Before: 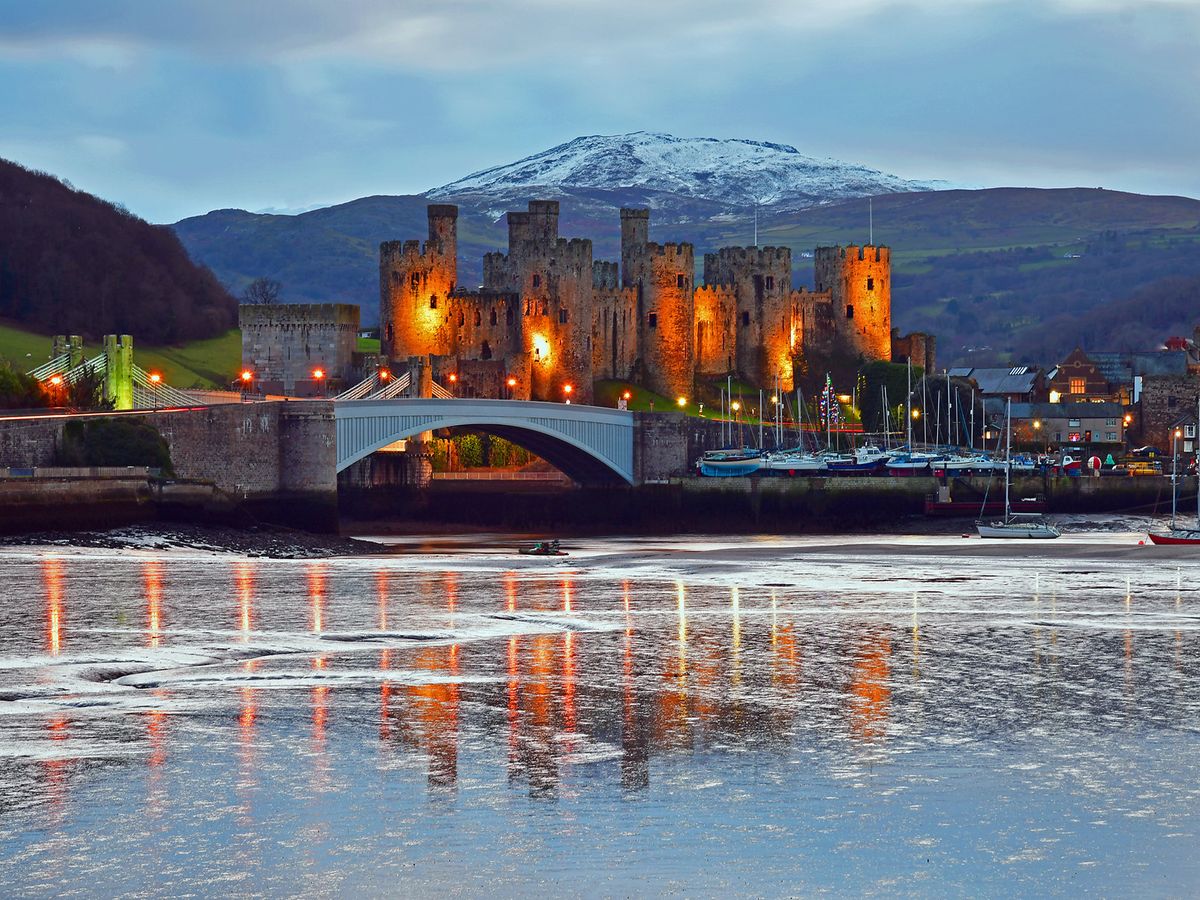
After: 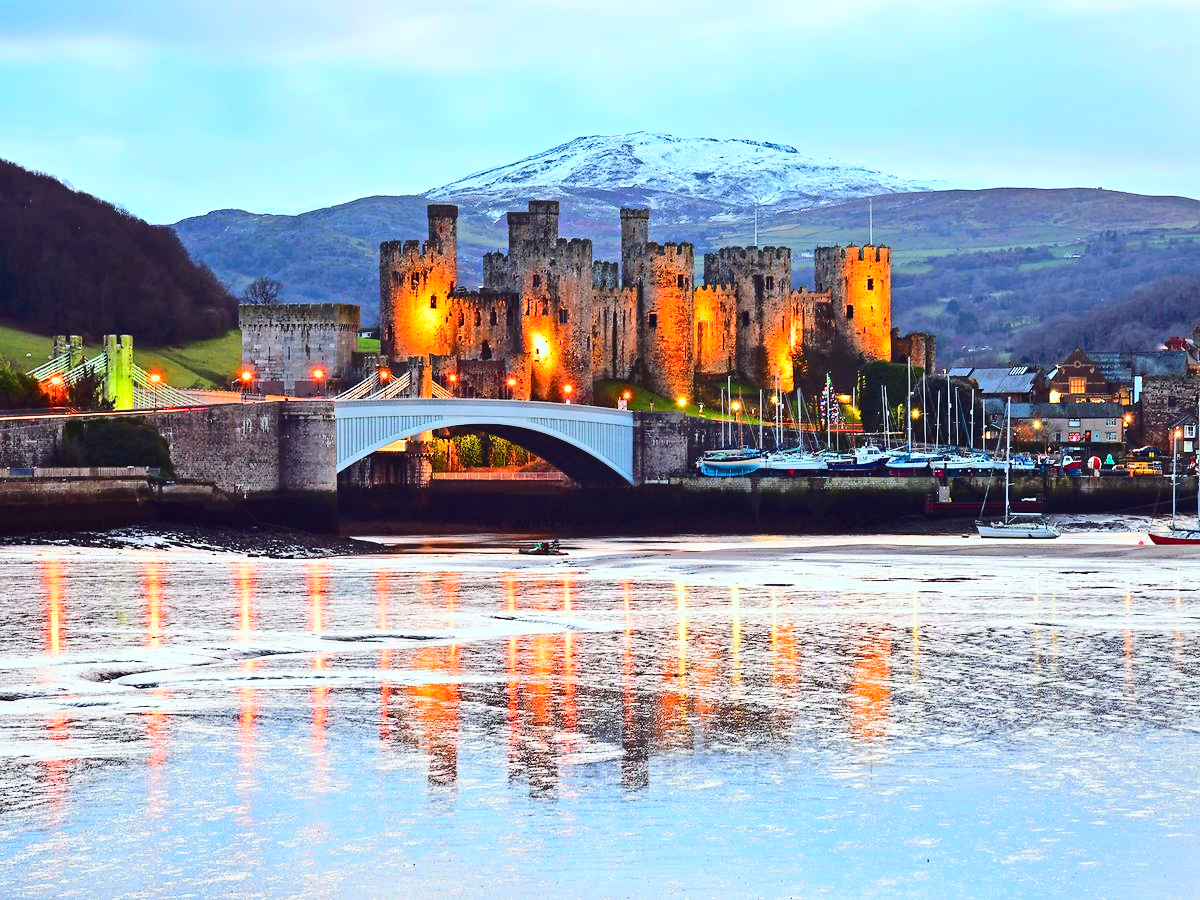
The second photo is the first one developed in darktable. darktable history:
base curve: curves: ch0 [(0, 0) (0.028, 0.03) (0.121, 0.232) (0.46, 0.748) (0.859, 0.968) (1, 1)]
contrast brightness saturation: contrast 0.2, brightness 0.15, saturation 0.14
